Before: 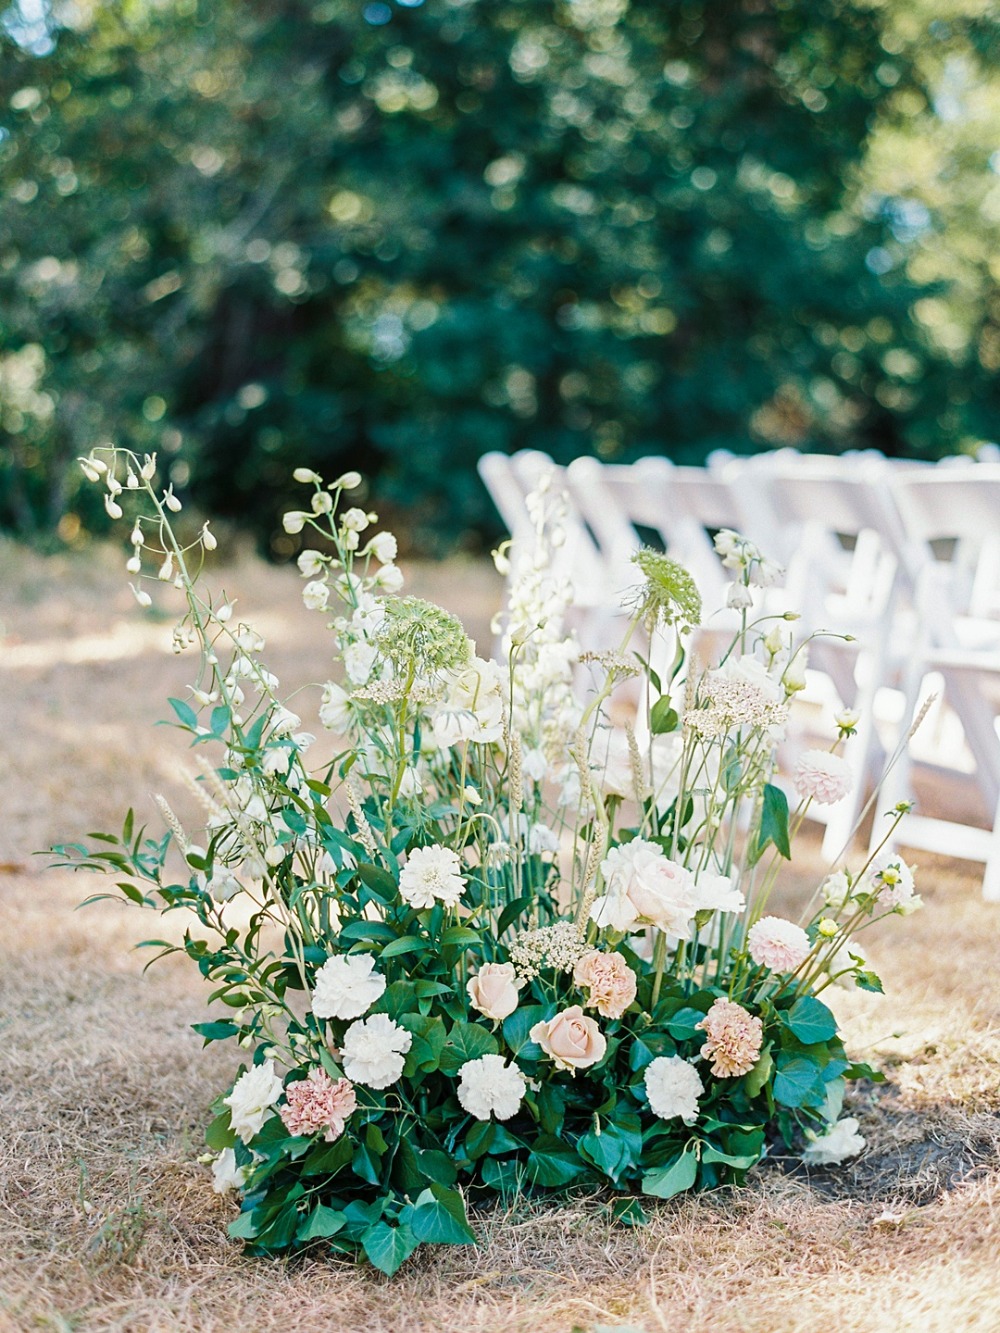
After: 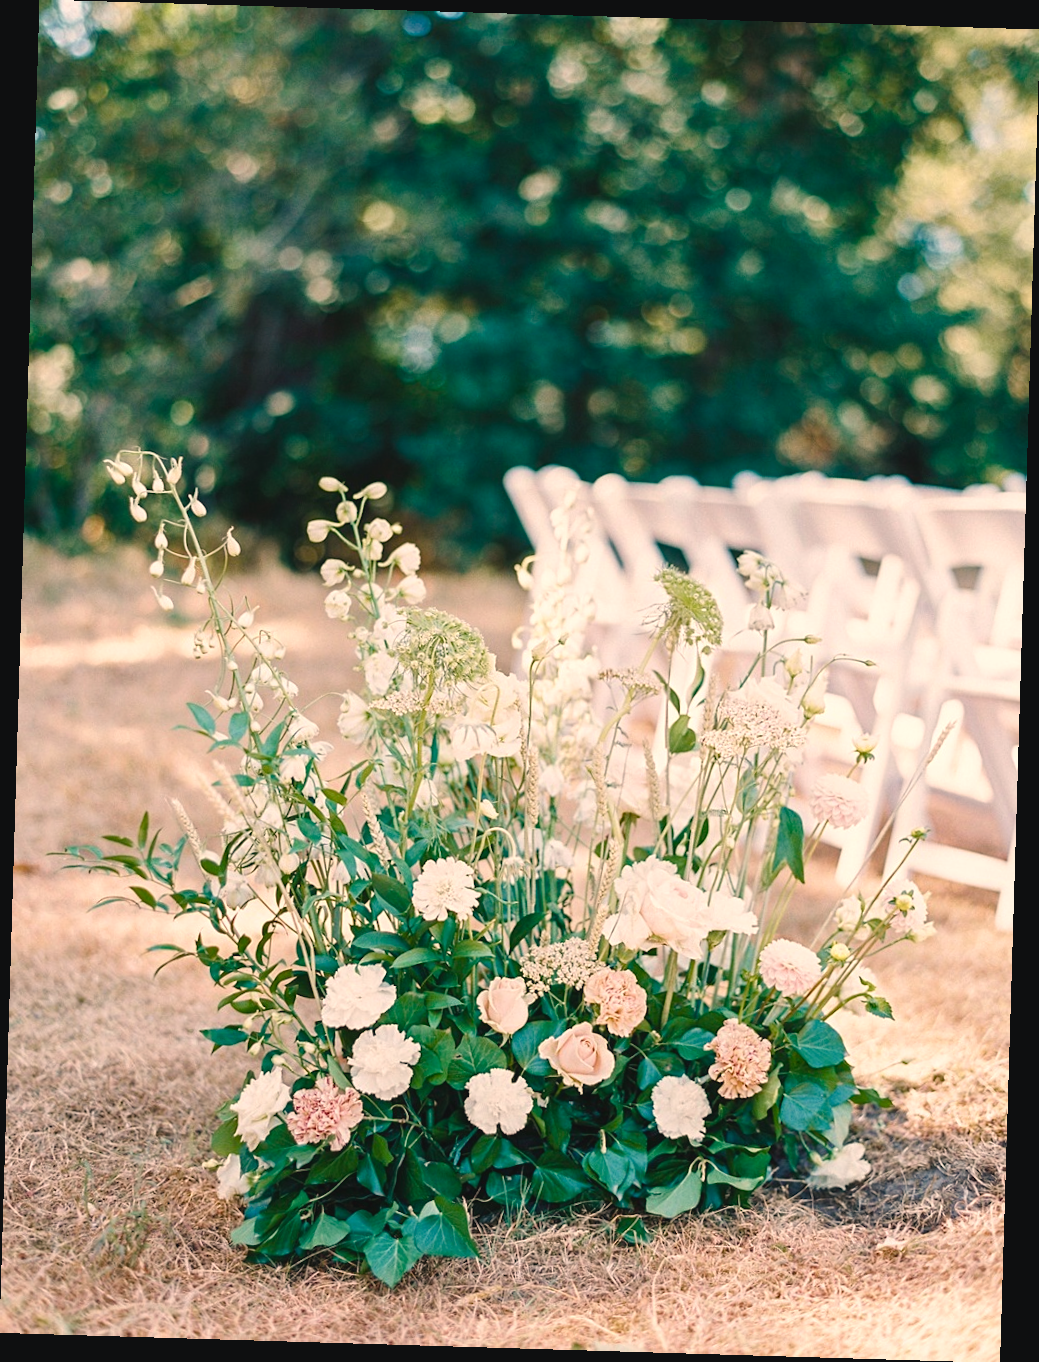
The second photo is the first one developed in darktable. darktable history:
color balance rgb: shadows lift › chroma 2%, shadows lift › hue 250°, power › hue 326.4°, highlights gain › chroma 2%, highlights gain › hue 64.8°, global offset › luminance 0.5%, global offset › hue 58.8°, perceptual saturation grading › highlights -25%, perceptual saturation grading › shadows 30%, global vibrance 15%
white balance: red 1.127, blue 0.943
rotate and perspective: rotation 1.72°, automatic cropping off
